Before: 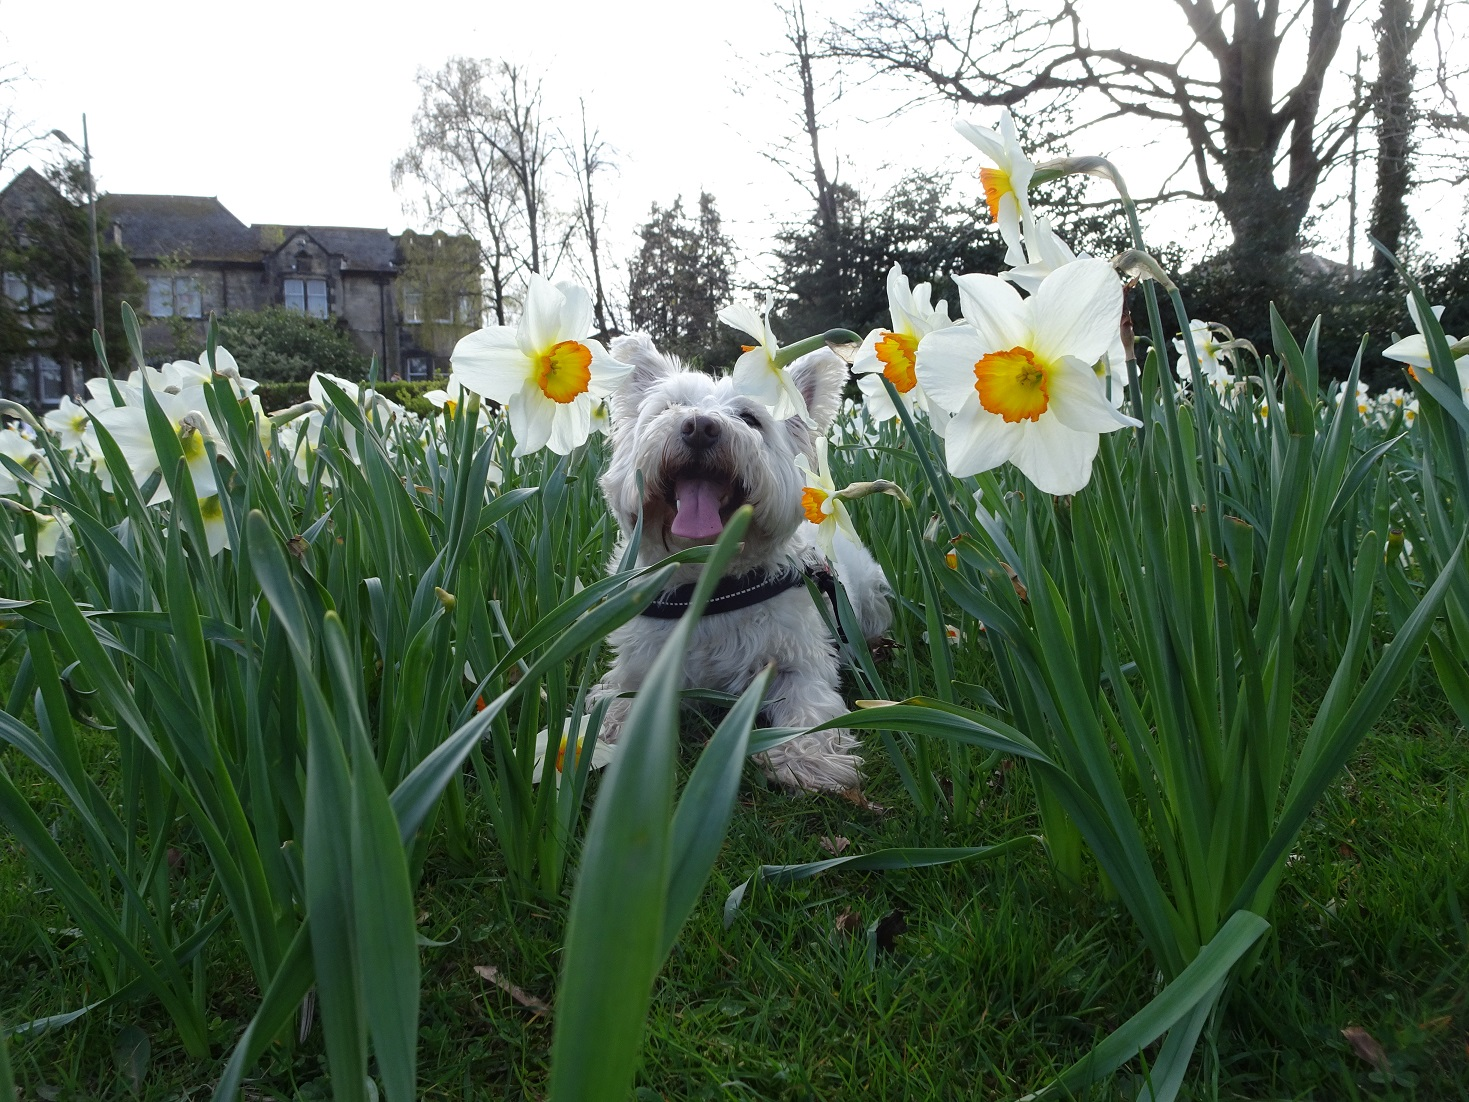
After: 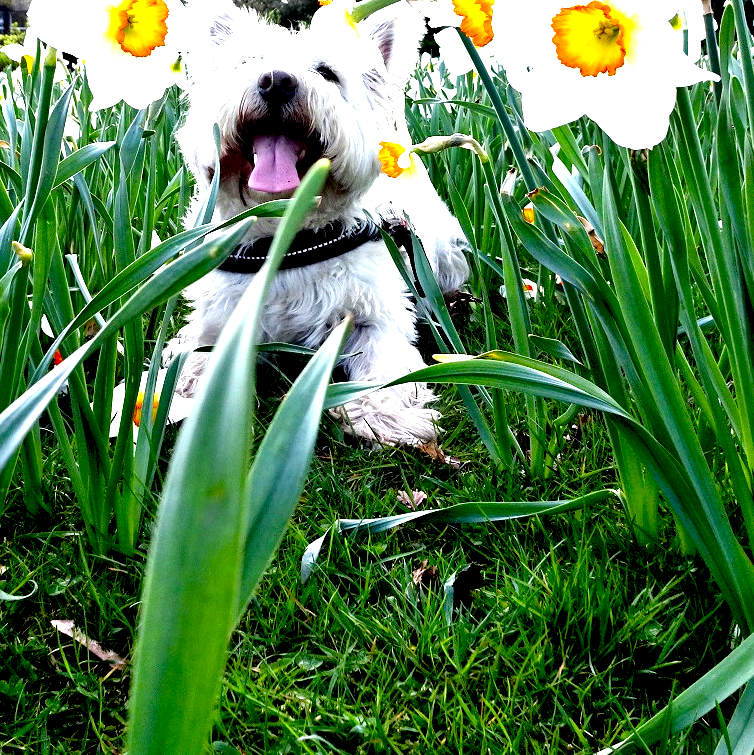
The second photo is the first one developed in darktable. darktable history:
exposure: black level correction 0.016, exposure 1.79 EV, compensate exposure bias true, compensate highlight preservation false
contrast equalizer: y [[0.6 ×6], [0.55 ×6], [0 ×6], [0 ×6], [0 ×6]]
crop and rotate: left 28.825%, top 31.414%, right 19.803%
